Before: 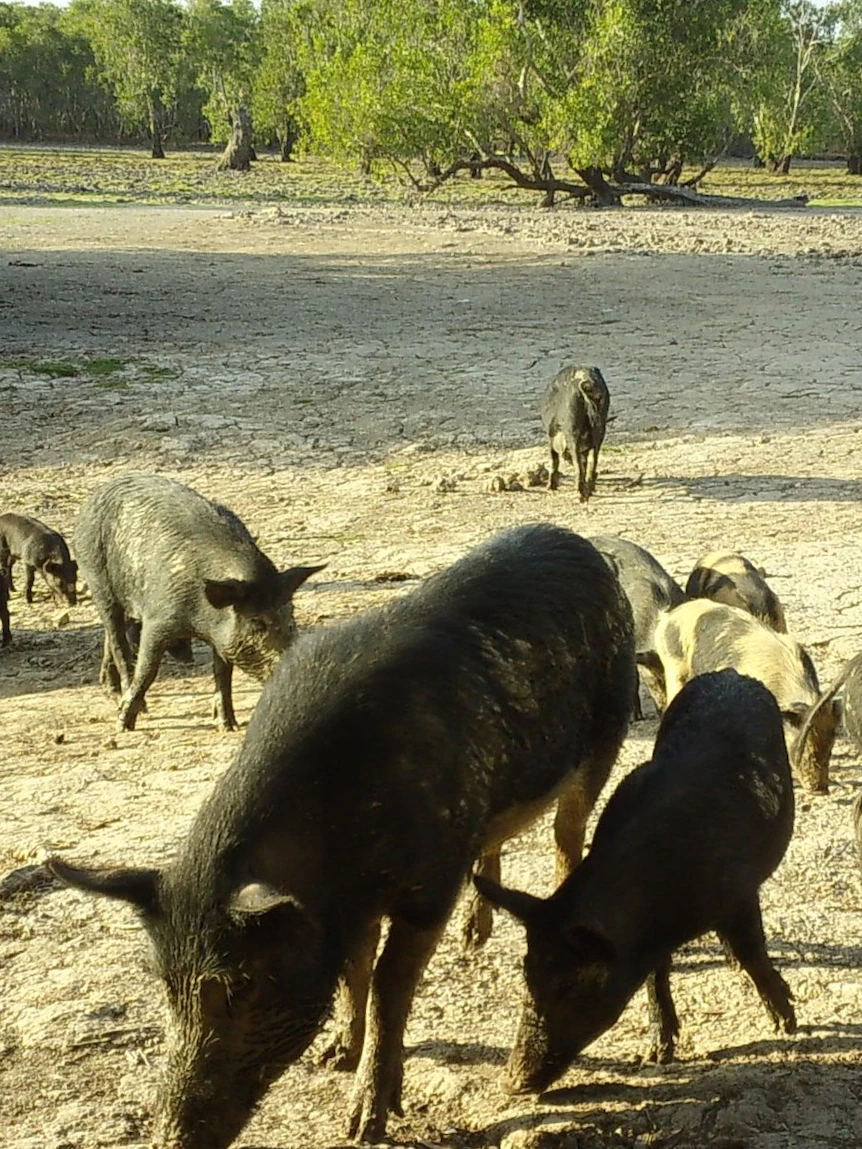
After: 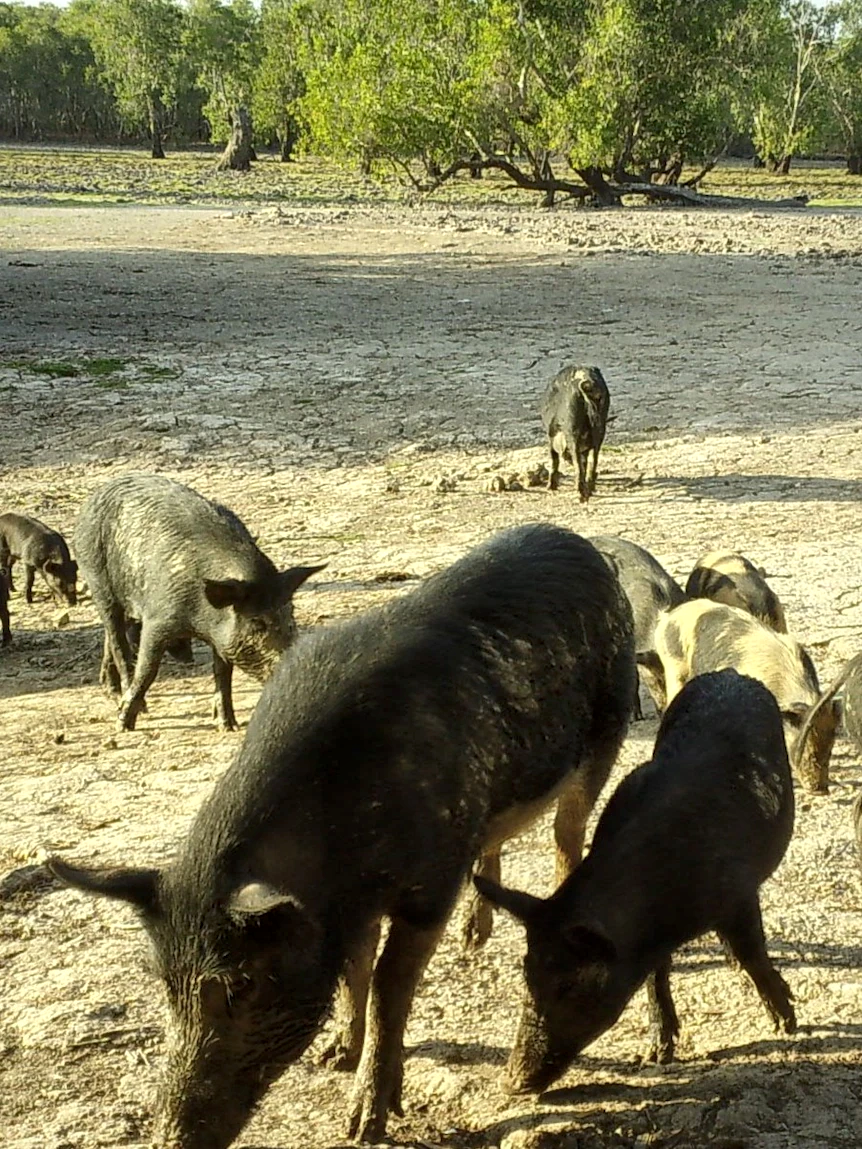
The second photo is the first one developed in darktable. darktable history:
local contrast: mode bilateral grid, contrast 20, coarseness 50, detail 149%, midtone range 0.2
